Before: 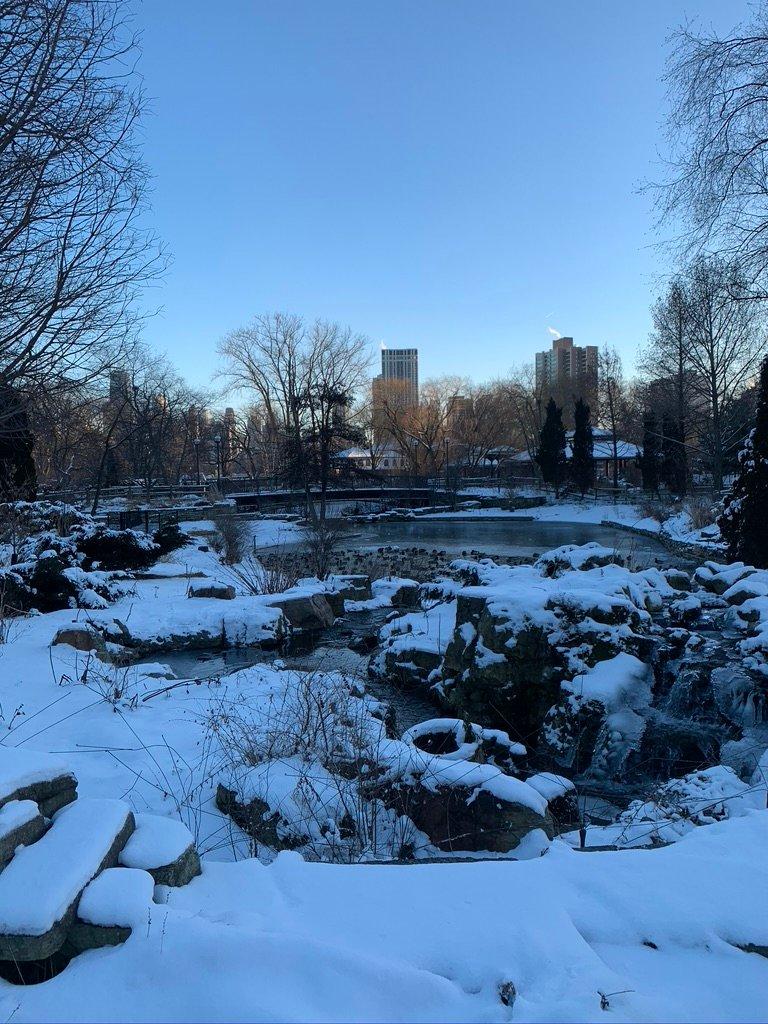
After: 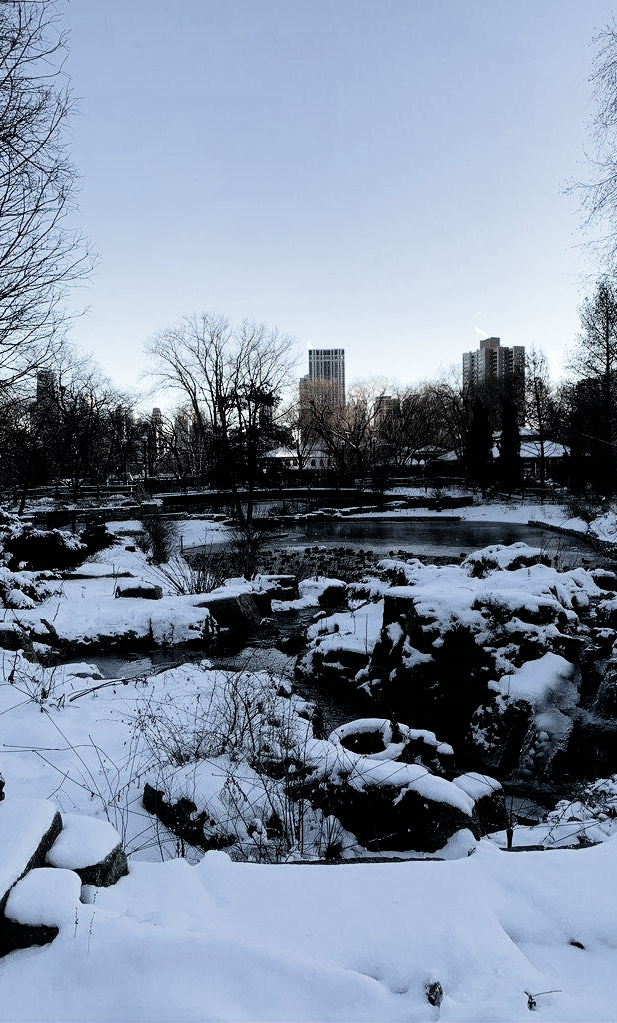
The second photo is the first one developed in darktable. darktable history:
exposure: exposure 0.237 EV, compensate highlight preservation false
color zones: curves: ch0 [(0, 0.6) (0.129, 0.508) (0.193, 0.483) (0.429, 0.5) (0.571, 0.5) (0.714, 0.5) (0.857, 0.5) (1, 0.6)]; ch1 [(0, 0.481) (0.112, 0.245) (0.213, 0.223) (0.429, 0.233) (0.571, 0.231) (0.683, 0.242) (0.857, 0.296) (1, 0.481)]
filmic rgb: black relative exposure -3.77 EV, white relative exposure 2.41 EV, threshold 5.95 EV, dynamic range scaling -49.89%, hardness 3.47, latitude 29.09%, contrast 1.789, enable highlight reconstruction true
crop and rotate: left 9.521%, right 10.111%
